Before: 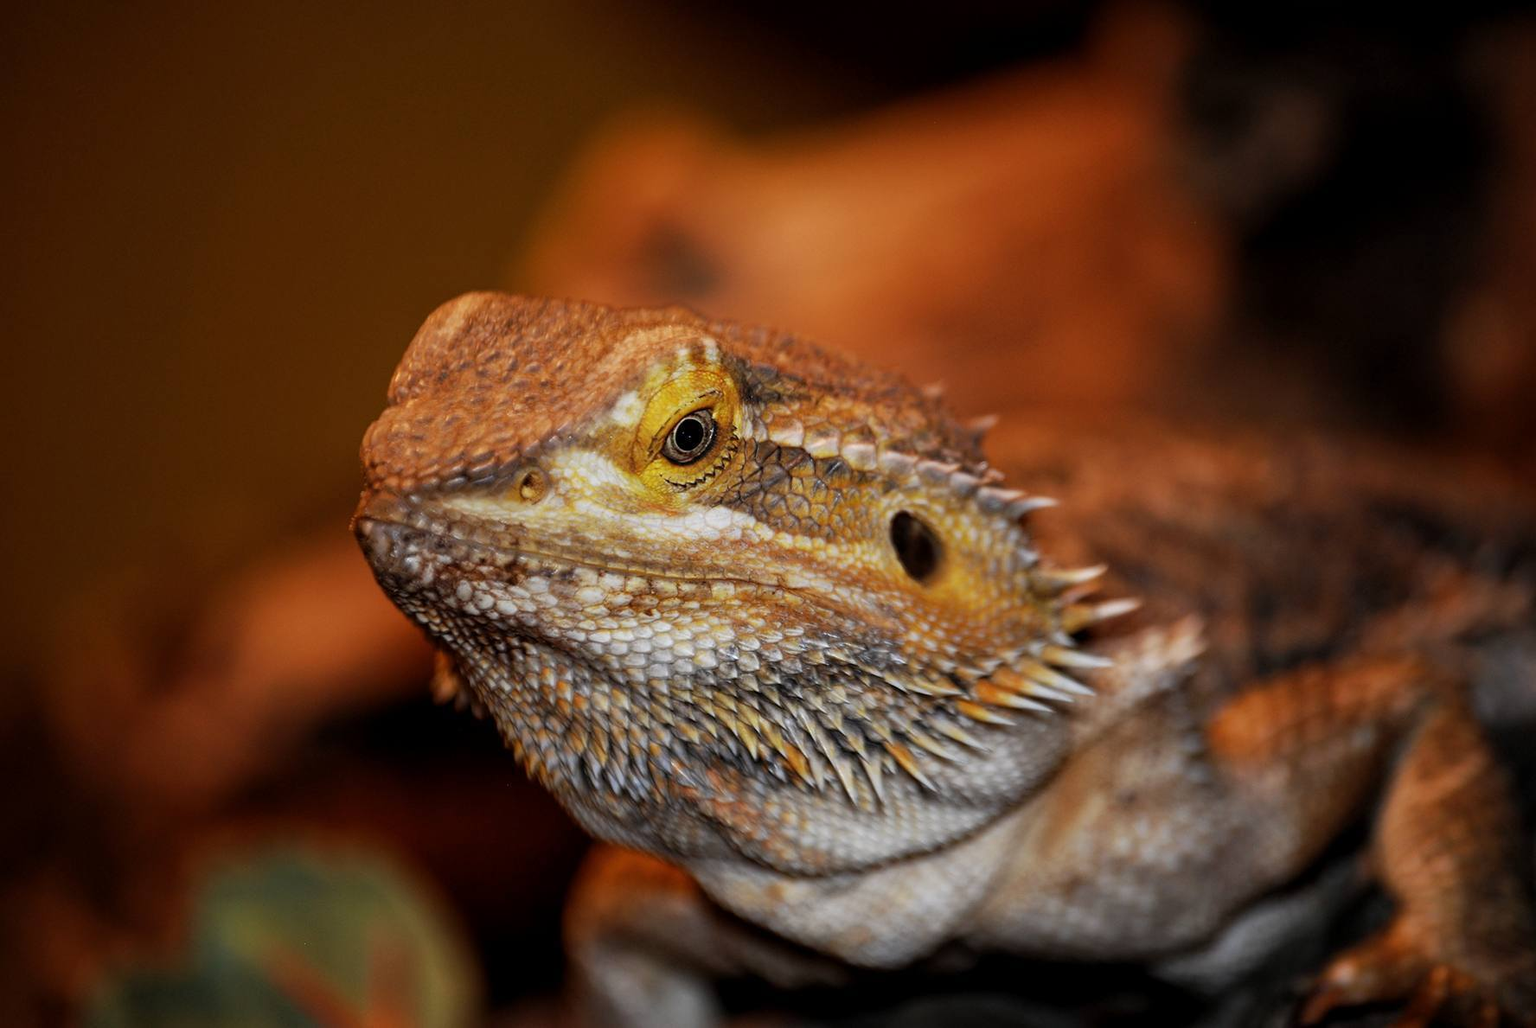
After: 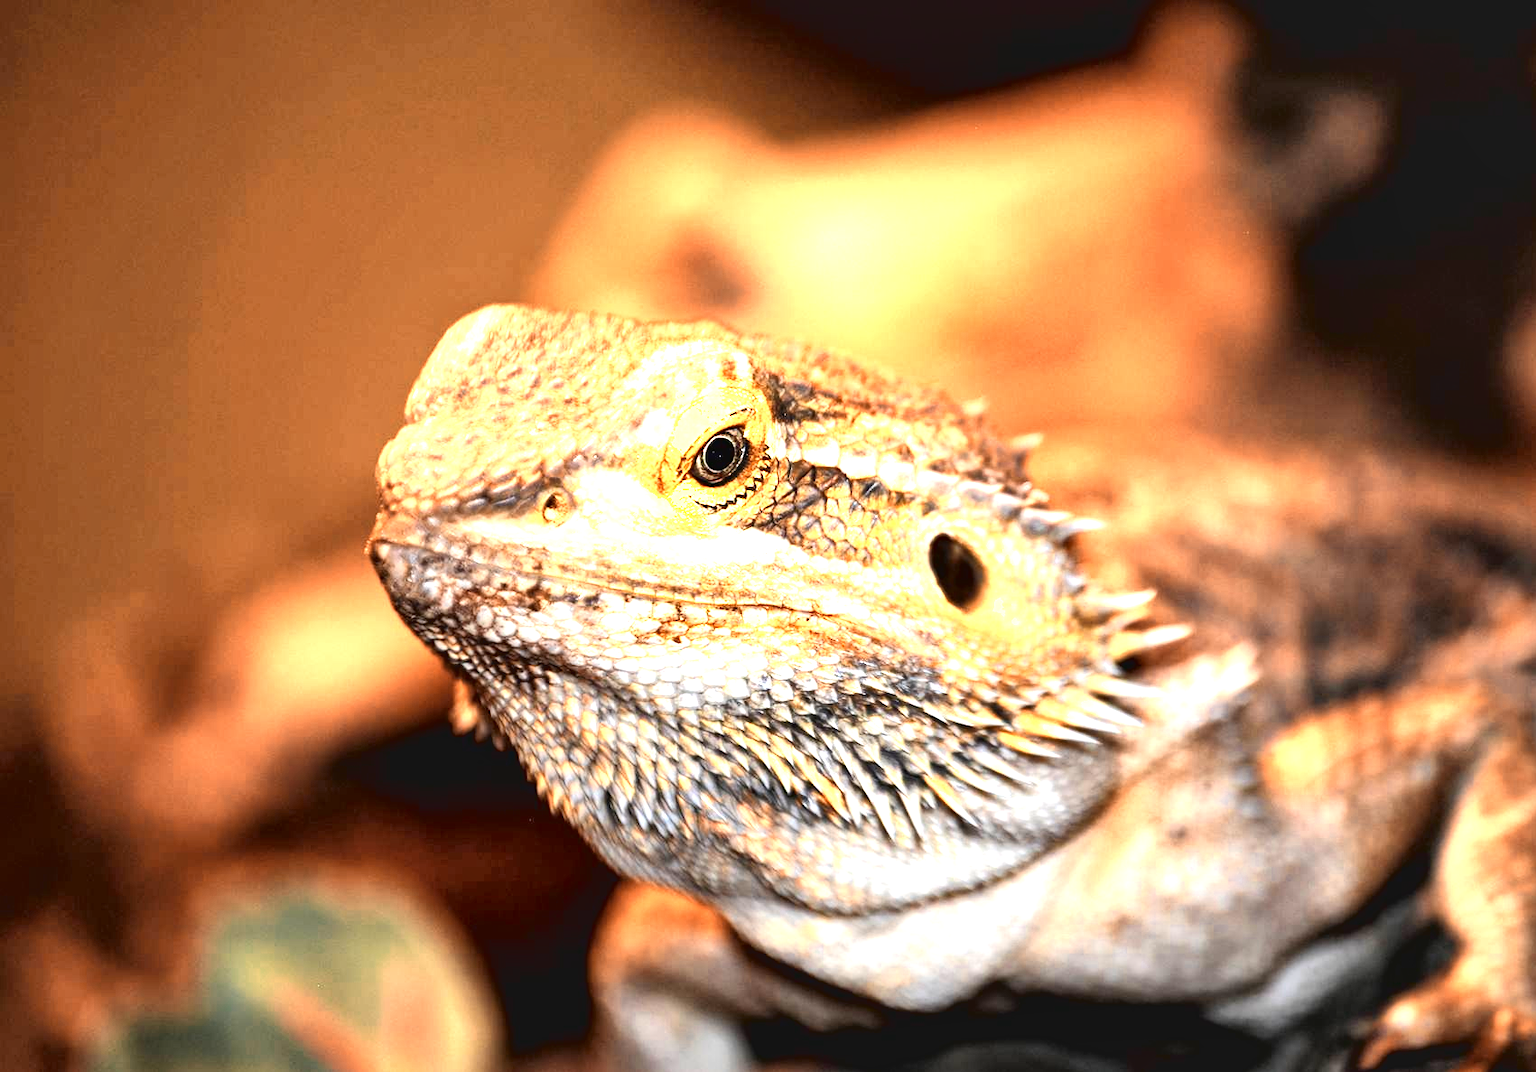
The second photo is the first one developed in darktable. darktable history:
crop: right 4.208%, bottom 0.028%
exposure: black level correction 0, exposure 1.526 EV, compensate highlight preservation false
color zones: curves: ch0 [(0.018, 0.548) (0.197, 0.654) (0.425, 0.447) (0.605, 0.658) (0.732, 0.579)]; ch1 [(0.105, 0.531) (0.224, 0.531) (0.386, 0.39) (0.618, 0.456) (0.732, 0.456) (0.956, 0.421)]; ch2 [(0.039, 0.583) (0.215, 0.465) (0.399, 0.544) (0.465, 0.548) (0.614, 0.447) (0.724, 0.43) (0.882, 0.623) (0.956, 0.632)]
tone curve: curves: ch0 [(0, 0) (0.003, 0.059) (0.011, 0.059) (0.025, 0.057) (0.044, 0.055) (0.069, 0.057) (0.1, 0.083) (0.136, 0.128) (0.177, 0.185) (0.224, 0.242) (0.277, 0.308) (0.335, 0.383) (0.399, 0.468) (0.468, 0.547) (0.543, 0.632) (0.623, 0.71) (0.709, 0.801) (0.801, 0.859) (0.898, 0.922) (1, 1)], color space Lab, independent channels, preserve colors none
shadows and highlights: shadows 40.26, highlights -52.52, highlights color adjustment 78.95%, low approximation 0.01, soften with gaussian
